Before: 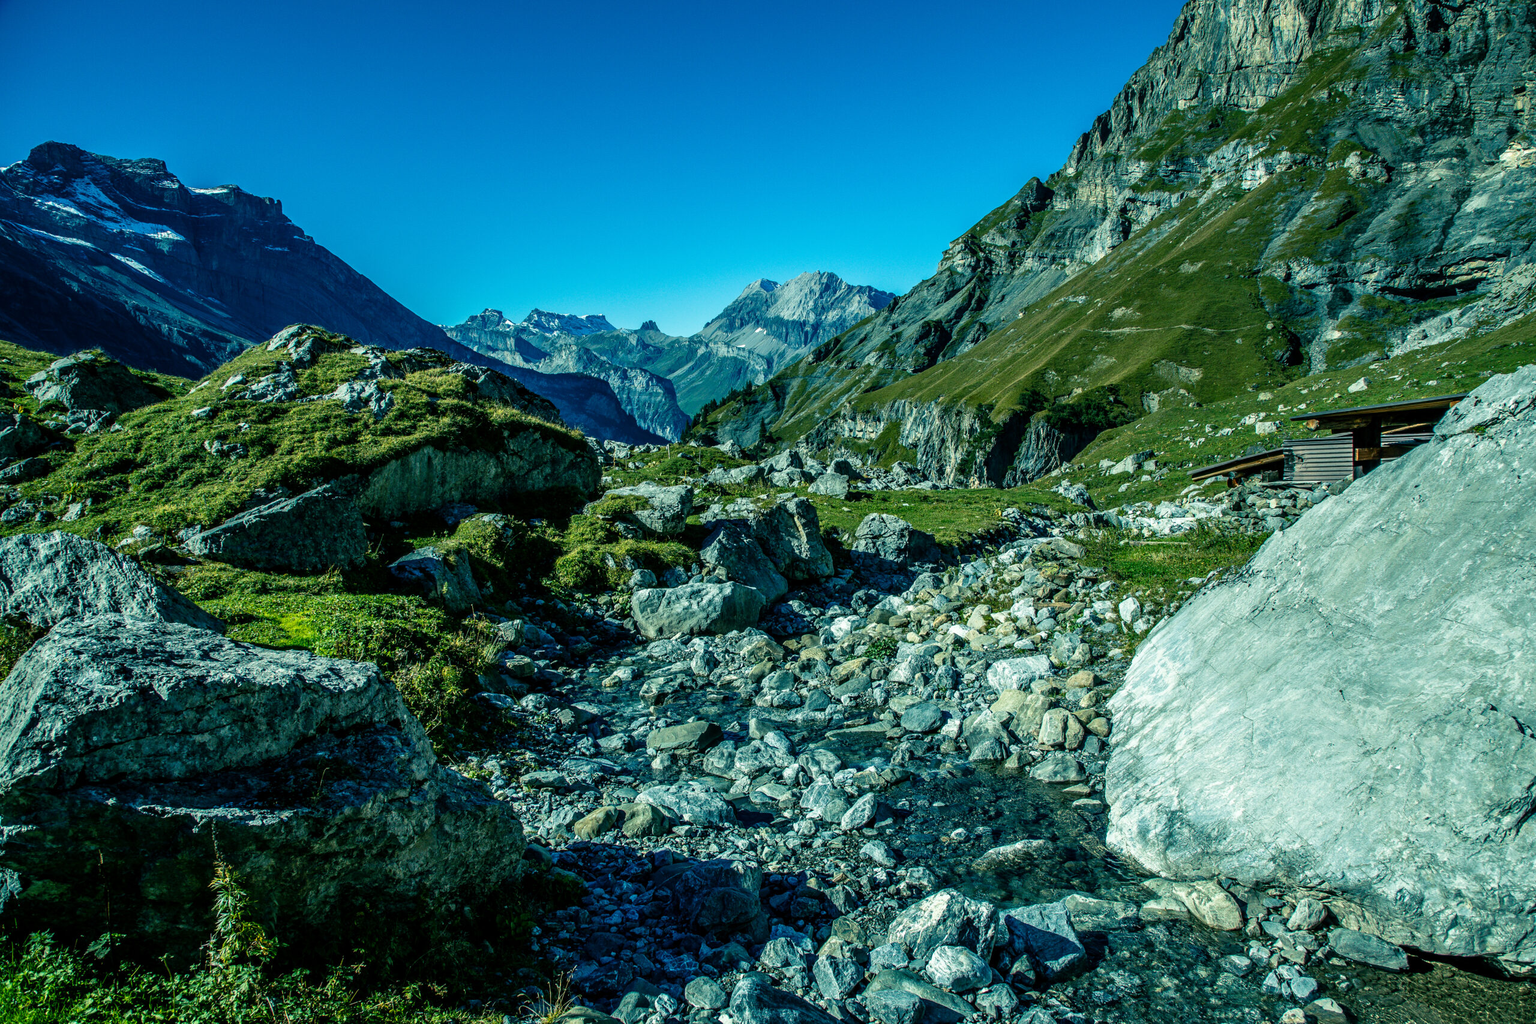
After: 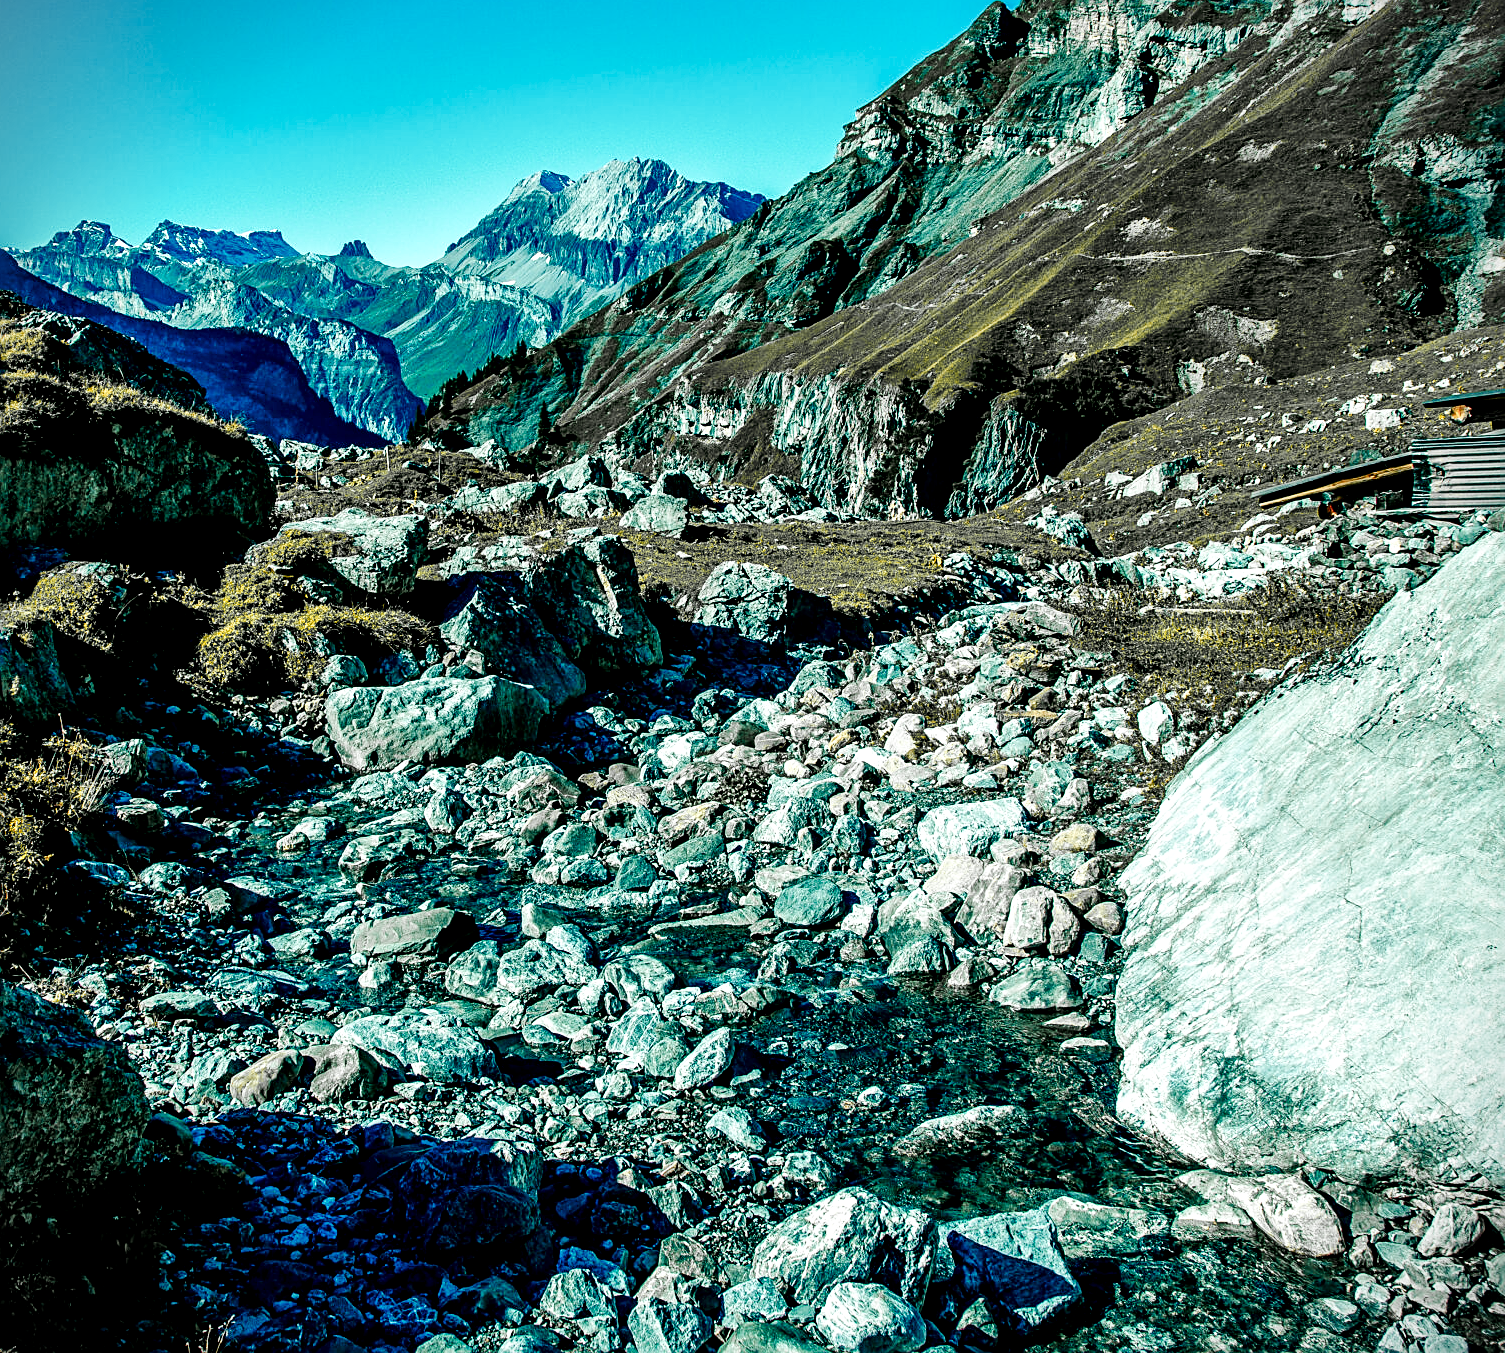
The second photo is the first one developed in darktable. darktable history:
sharpen: on, module defaults
base curve: curves: ch0 [(0, 0) (0.032, 0.025) (0.121, 0.166) (0.206, 0.329) (0.605, 0.79) (1, 1)], preserve colors none
crop and rotate: left 28.433%, top 17.245%, right 12.752%, bottom 3.458%
exposure: black level correction 0.009, exposure 0.016 EV, compensate highlight preservation false
color zones: curves: ch1 [(0.29, 0.492) (0.373, 0.185) (0.509, 0.481)]; ch2 [(0.25, 0.462) (0.749, 0.457)], mix 42.43%
vignetting: fall-off start 99.77%
local contrast: mode bilateral grid, contrast 25, coarseness 60, detail 151%, midtone range 0.2
